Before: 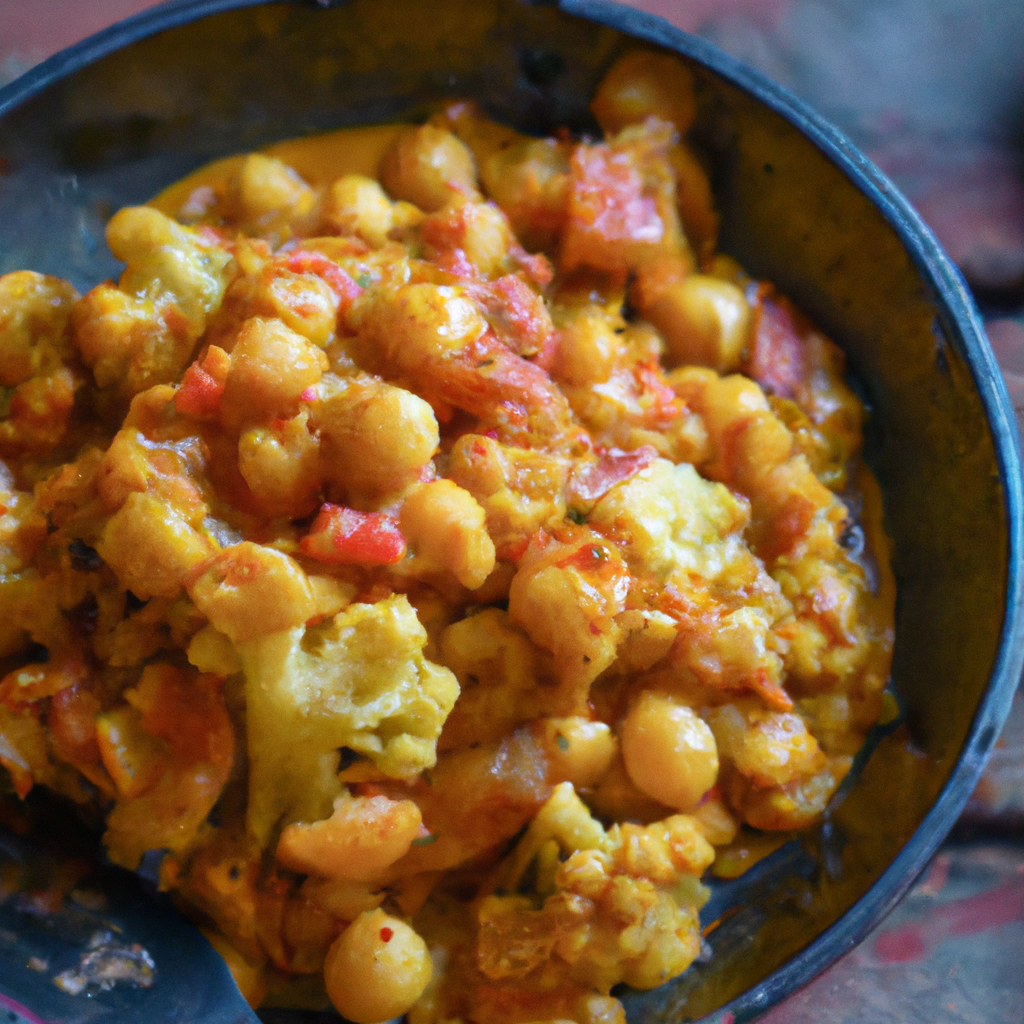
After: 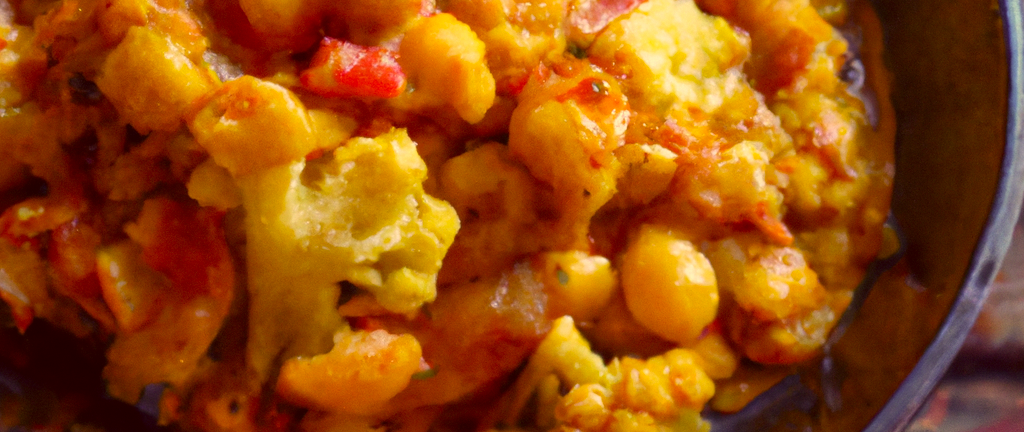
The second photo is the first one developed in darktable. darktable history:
crop: top 45.551%, bottom 12.262%
color correction: highlights a* 10.12, highlights b* 39.04, shadows a* 14.62, shadows b* 3.37
